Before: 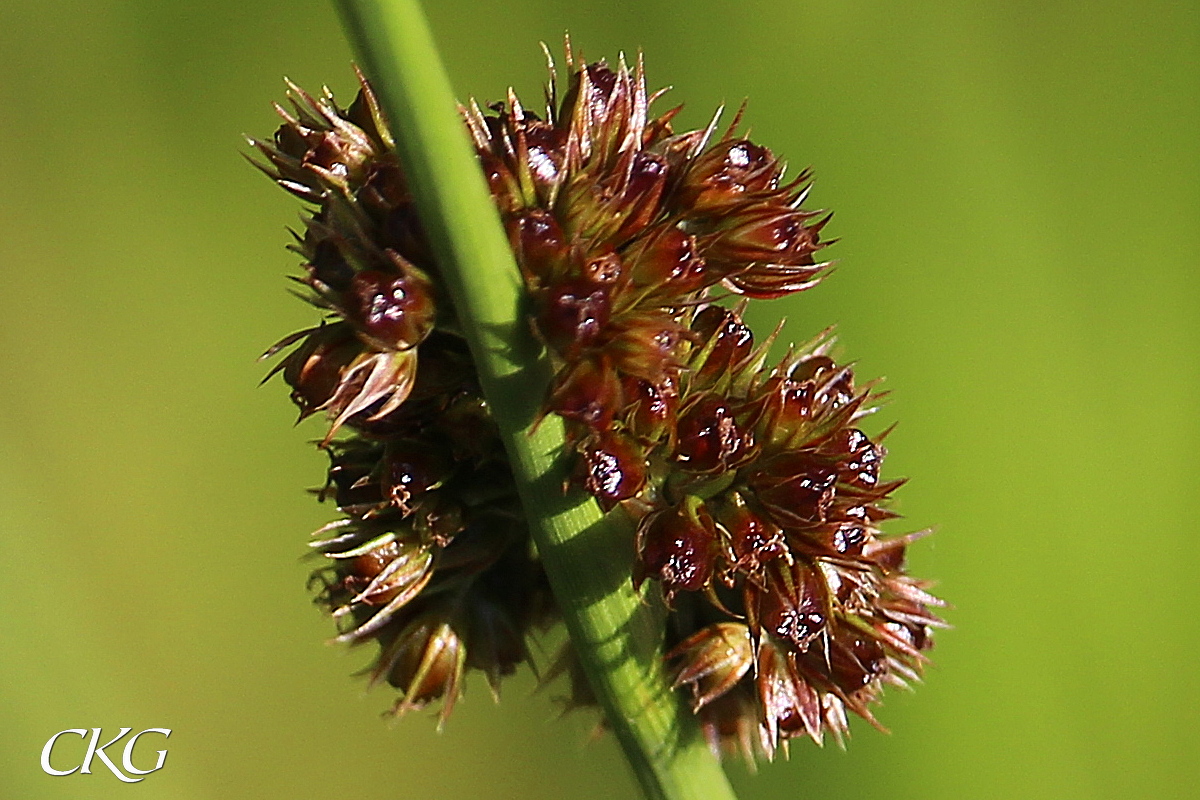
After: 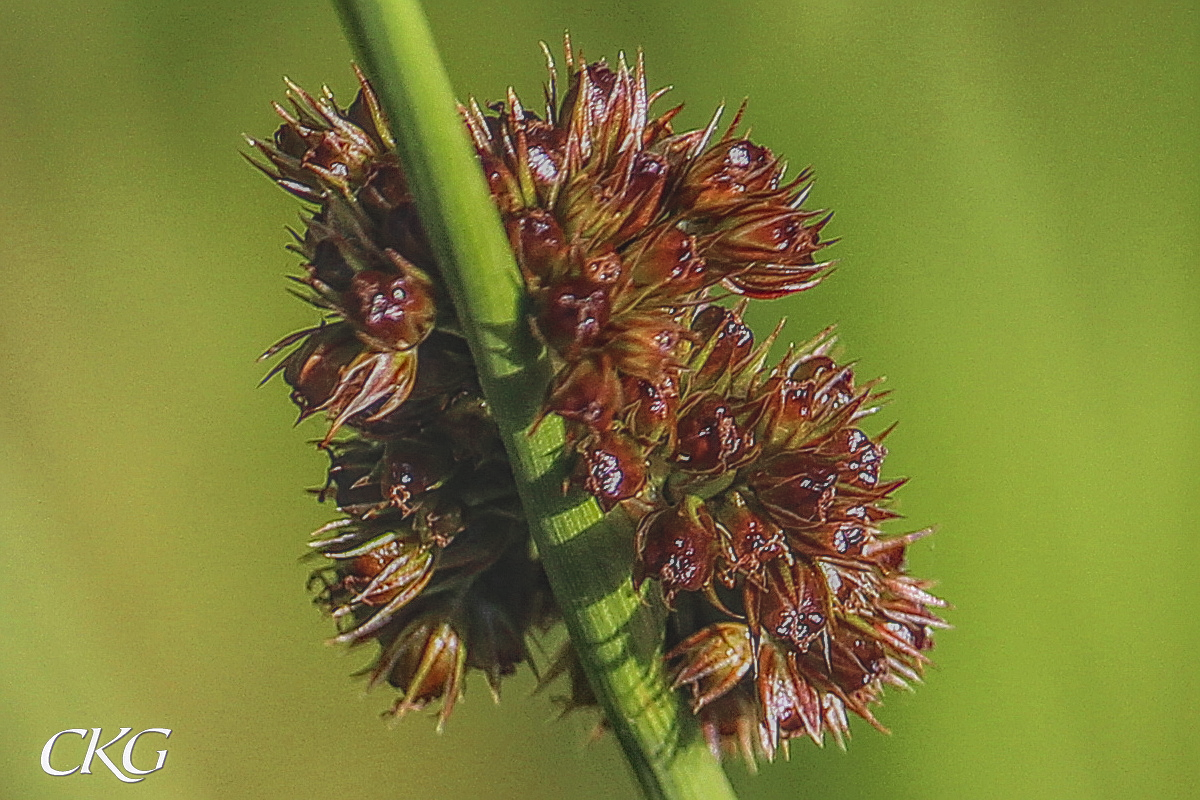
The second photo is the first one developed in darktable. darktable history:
local contrast: highlights 20%, shadows 30%, detail 200%, midtone range 0.2
sharpen: radius 2.167, amount 0.381, threshold 0
levels: mode automatic
contrast brightness saturation: contrast -0.15, brightness 0.05, saturation -0.12
haze removal: compatibility mode true, adaptive false
